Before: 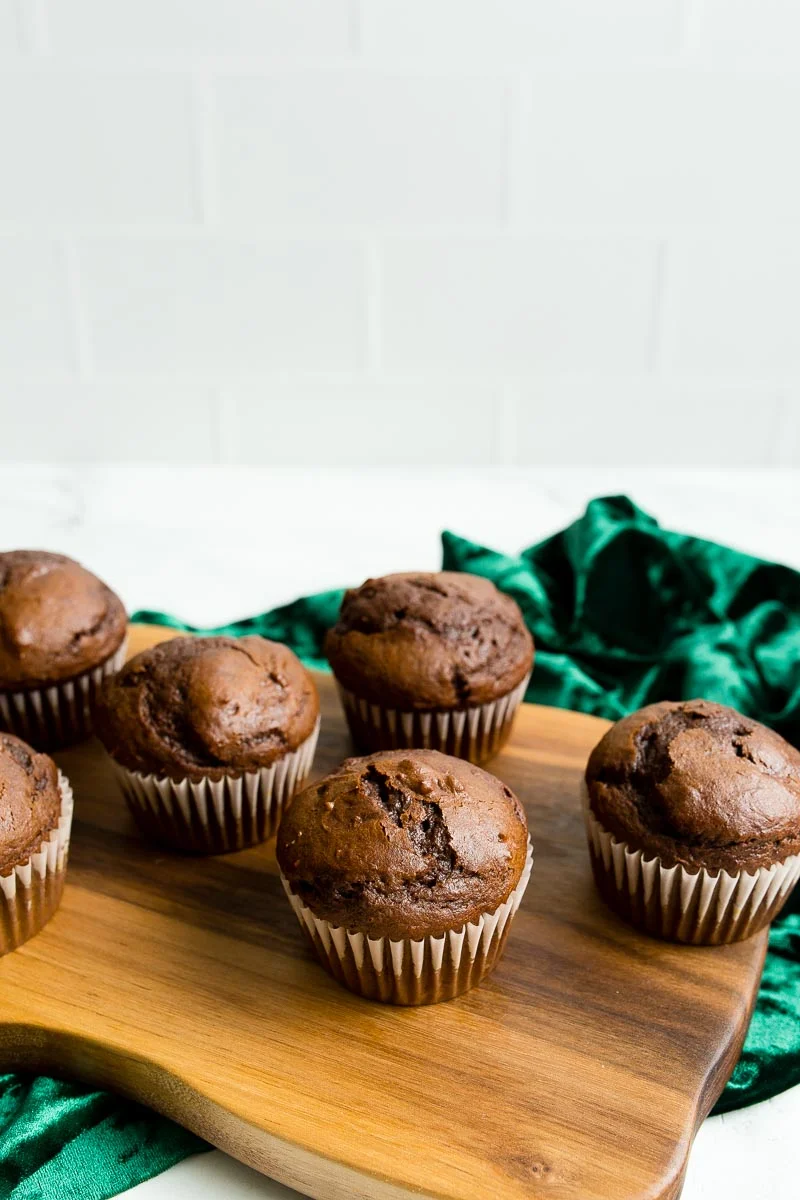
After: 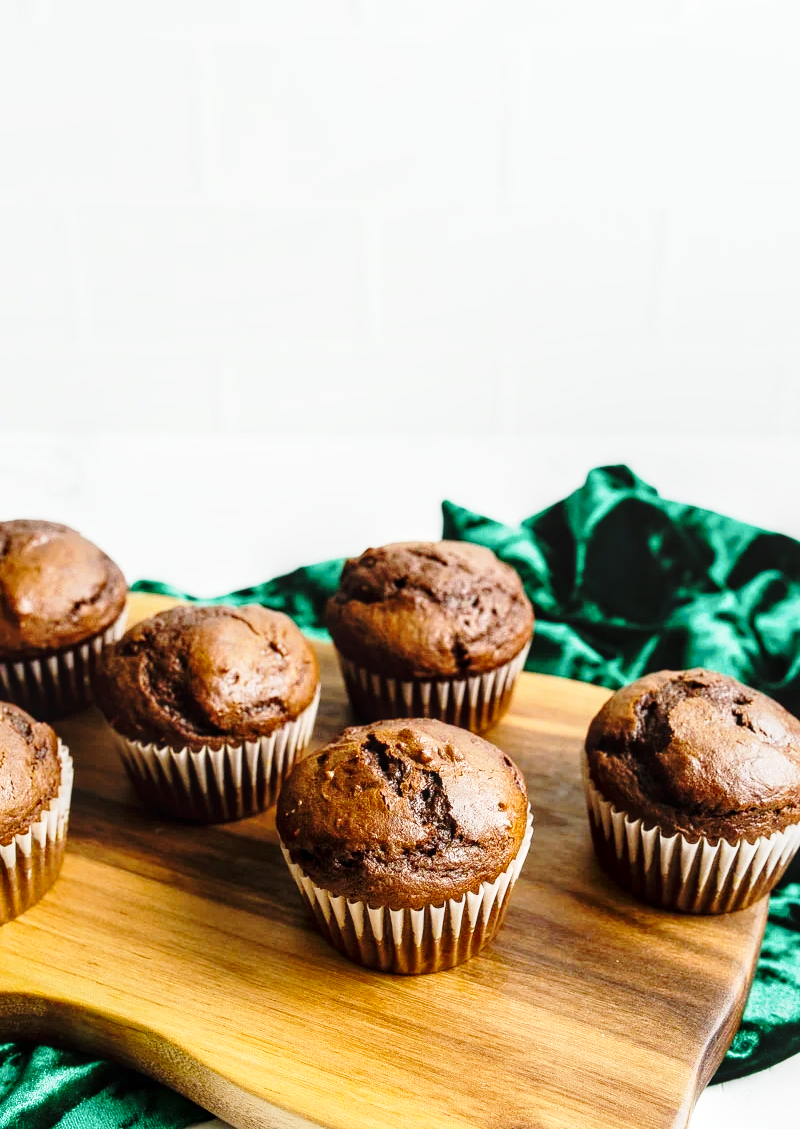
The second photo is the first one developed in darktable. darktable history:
local contrast: on, module defaults
contrast brightness saturation: saturation -0.055
crop and rotate: top 2.586%, bottom 3.275%
base curve: curves: ch0 [(0, 0) (0.028, 0.03) (0.121, 0.232) (0.46, 0.748) (0.859, 0.968) (1, 1)], preserve colors none
